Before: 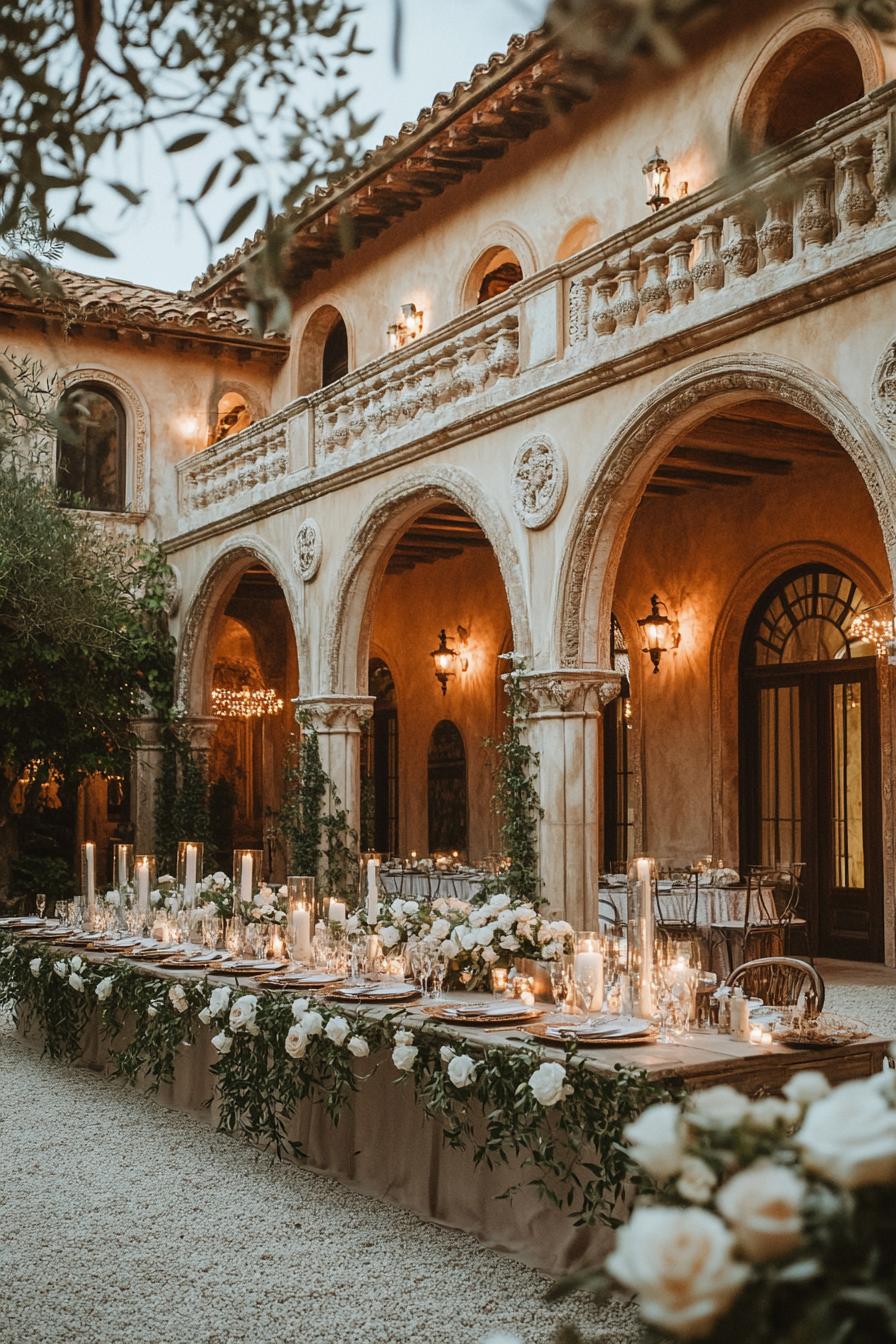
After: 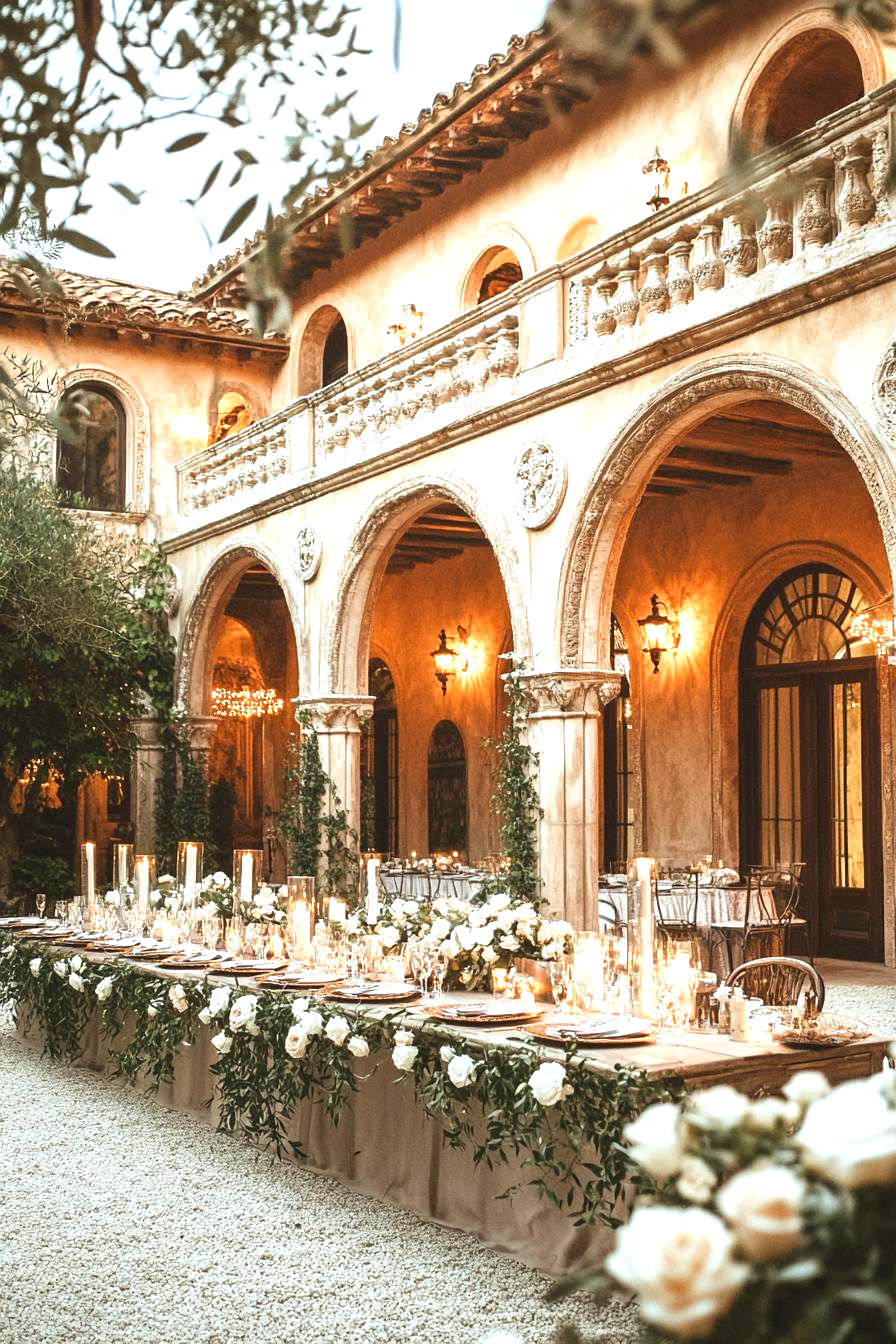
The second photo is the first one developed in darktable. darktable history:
tone equalizer: on, module defaults
exposure: black level correction 0, exposure 1.3 EV, compensate exposure bias true, compensate highlight preservation false
